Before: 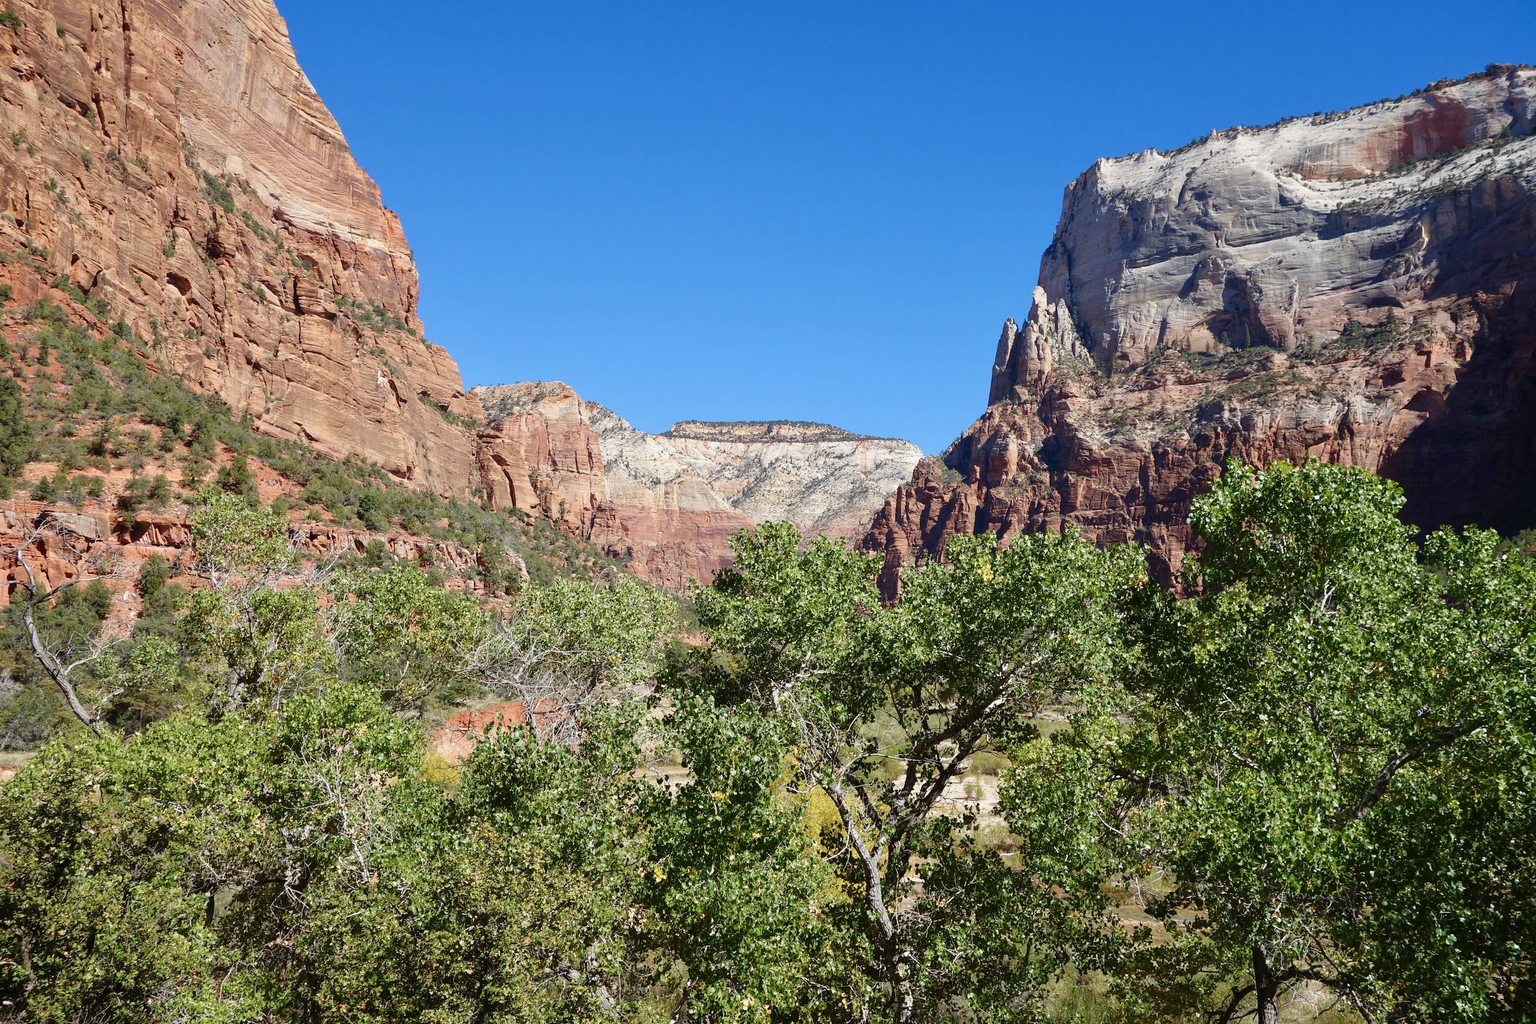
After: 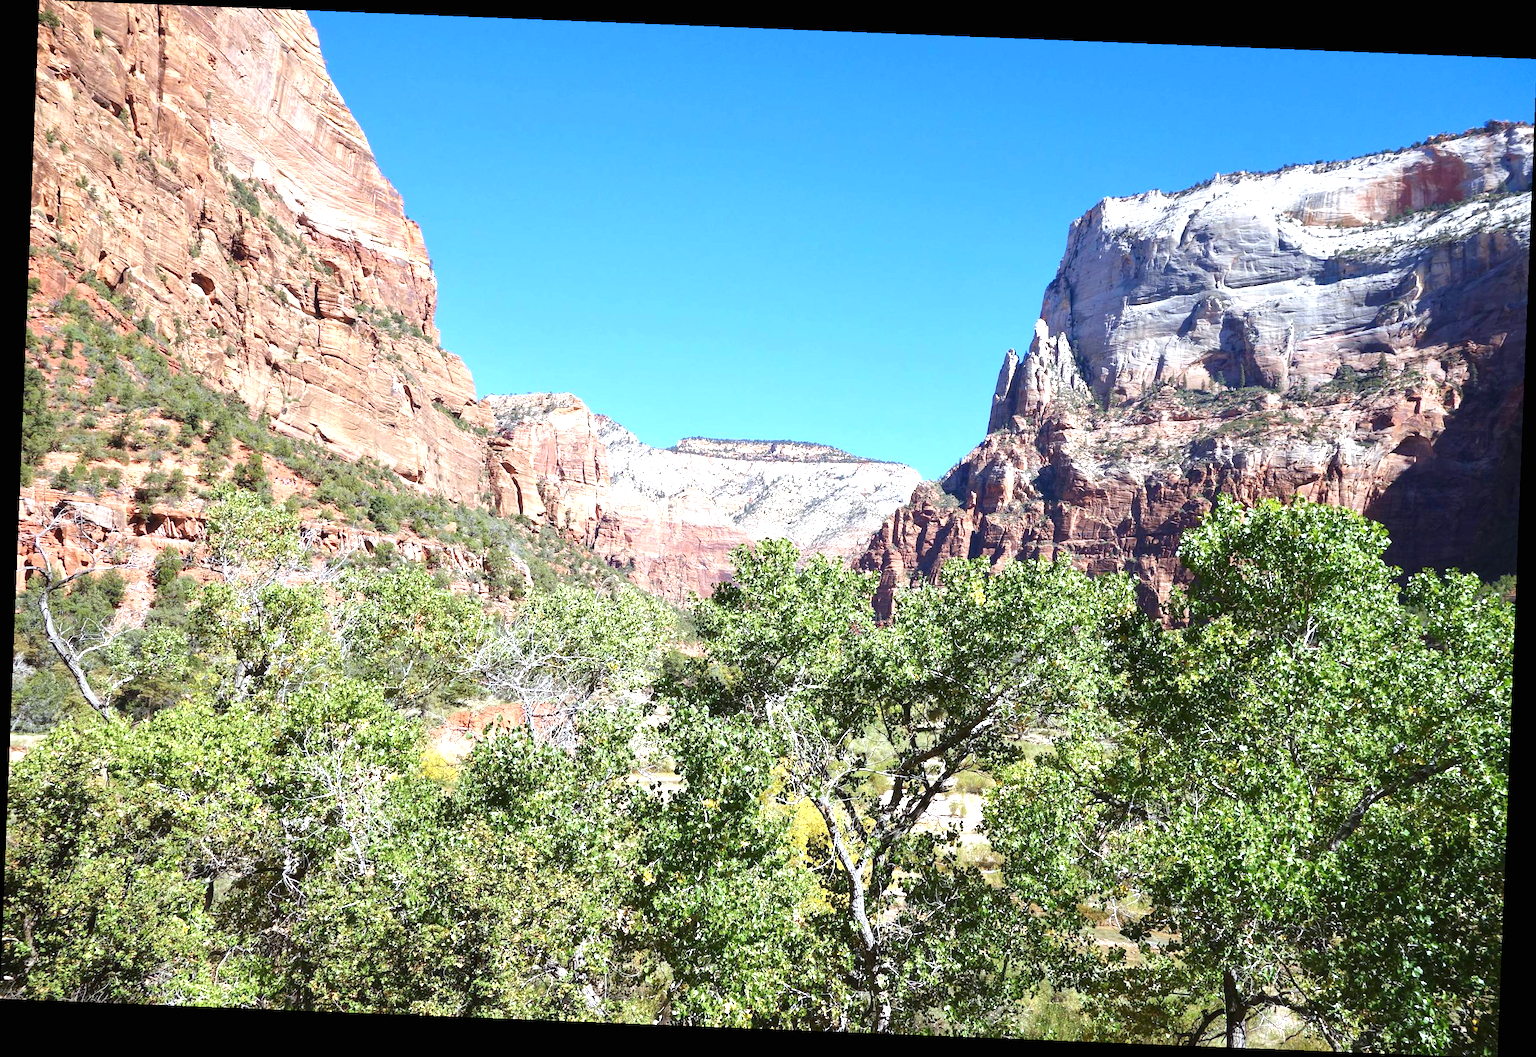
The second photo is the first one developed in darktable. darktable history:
white balance: red 0.954, blue 1.079
rotate and perspective: rotation 2.27°, automatic cropping off
exposure: black level correction 0, exposure 1.1 EV, compensate exposure bias true, compensate highlight preservation false
